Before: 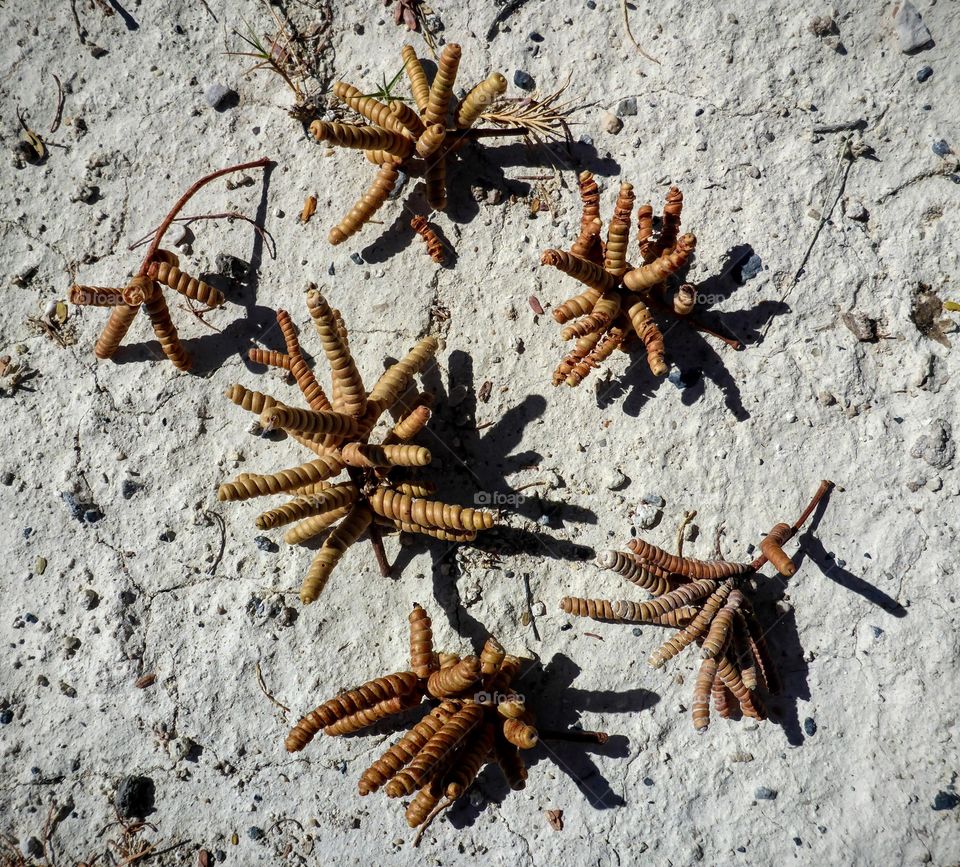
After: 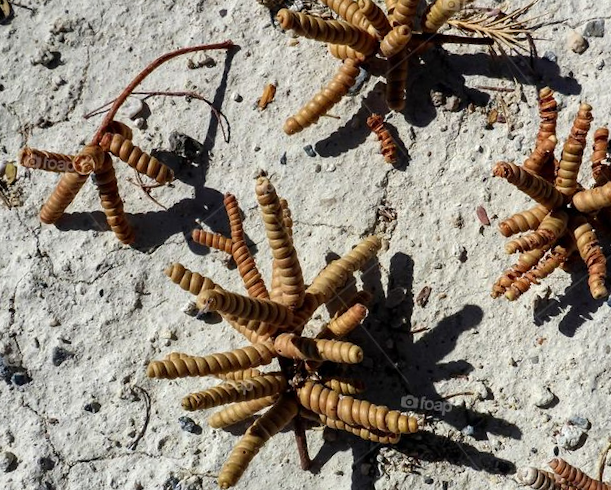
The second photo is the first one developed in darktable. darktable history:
crop and rotate: angle -6°, left 2.164%, top 6.821%, right 27.168%, bottom 30.421%
